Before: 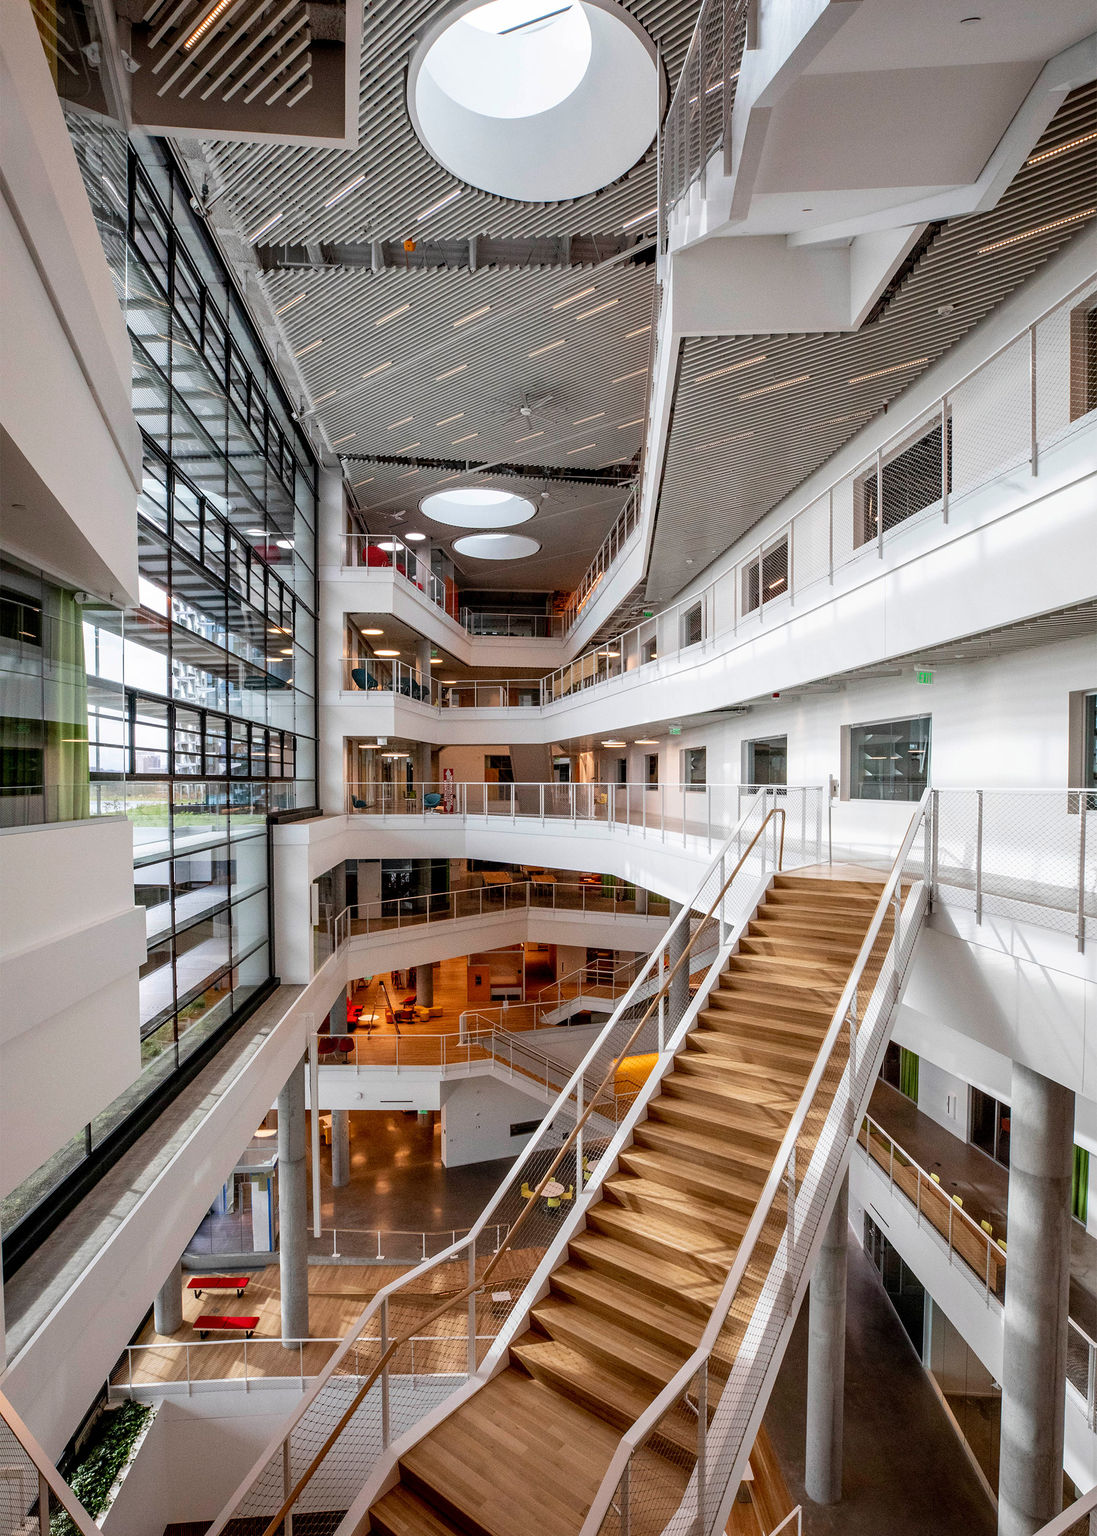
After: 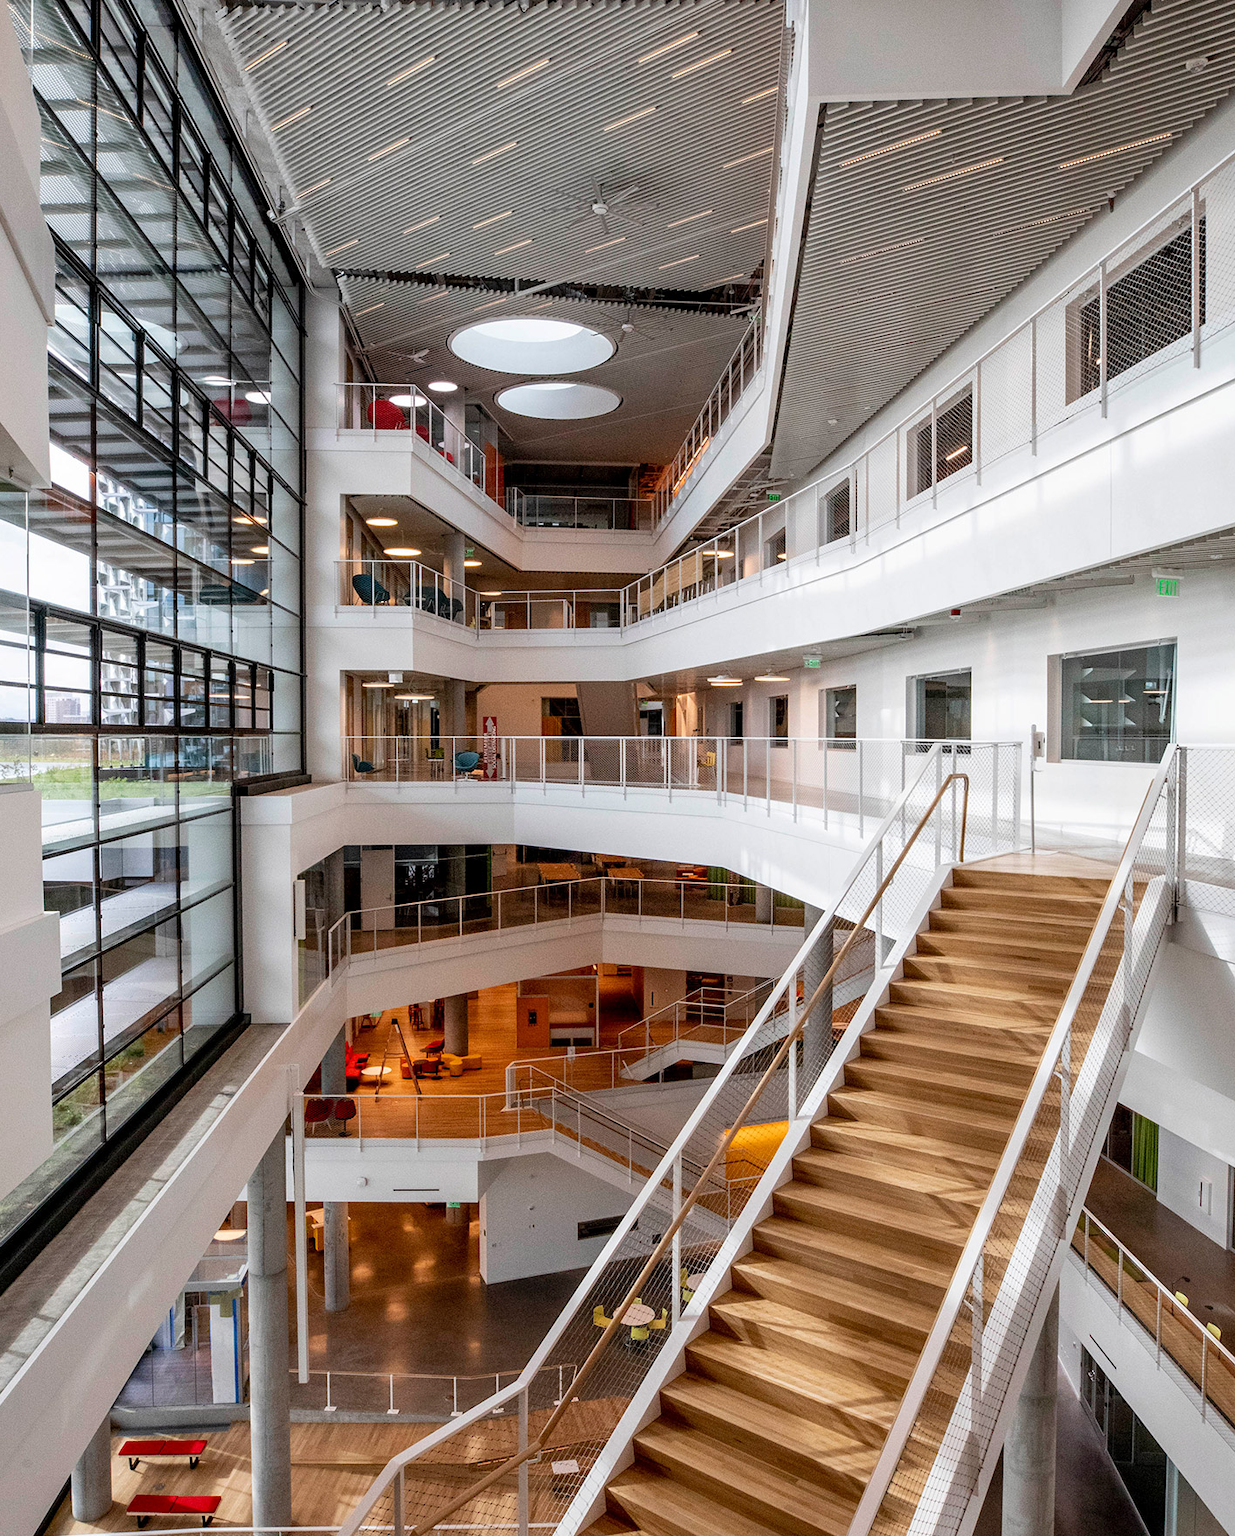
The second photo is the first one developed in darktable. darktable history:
crop: left 9.472%, top 17.248%, right 11.286%, bottom 12.401%
